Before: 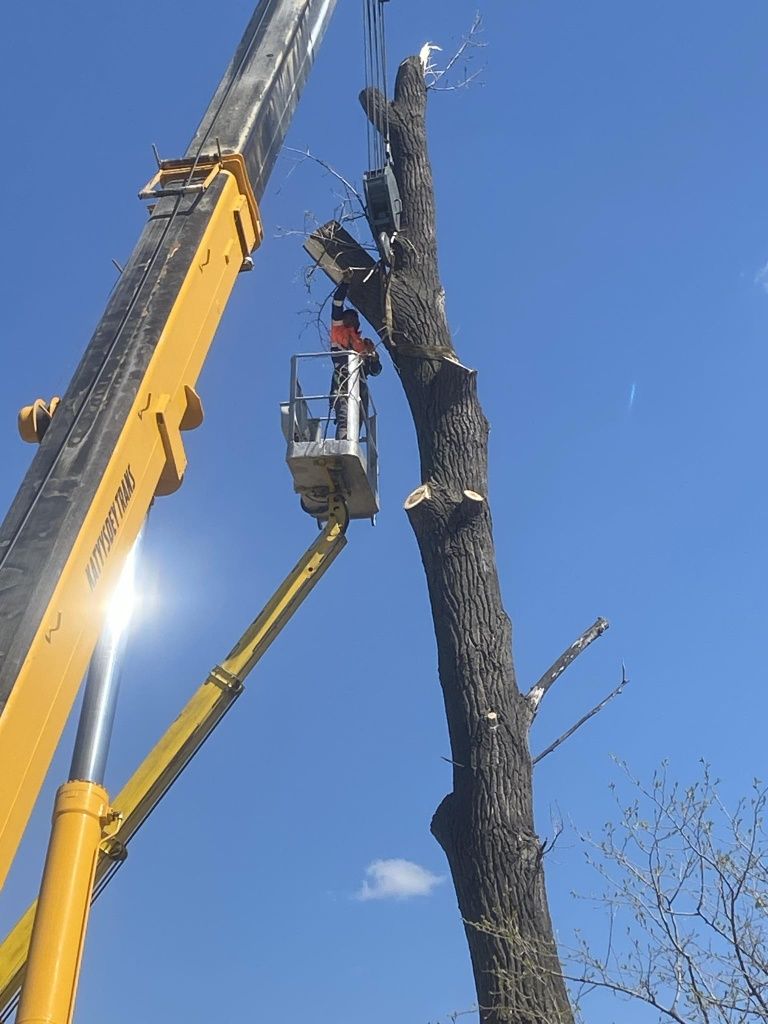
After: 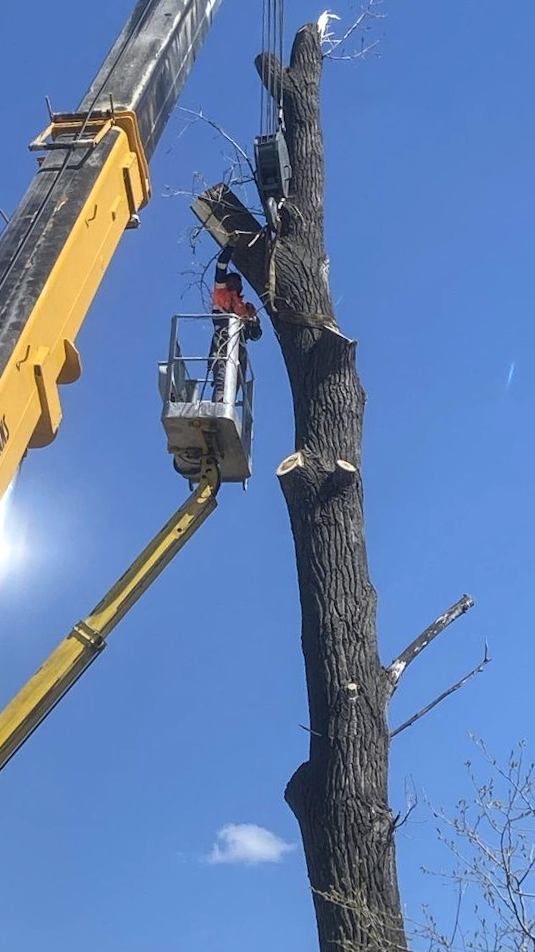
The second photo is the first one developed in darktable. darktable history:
crop and rotate: angle -3.27°, left 14.277%, top 0.028%, right 10.766%, bottom 0.028%
white balance: red 0.983, blue 1.036
local contrast: on, module defaults
